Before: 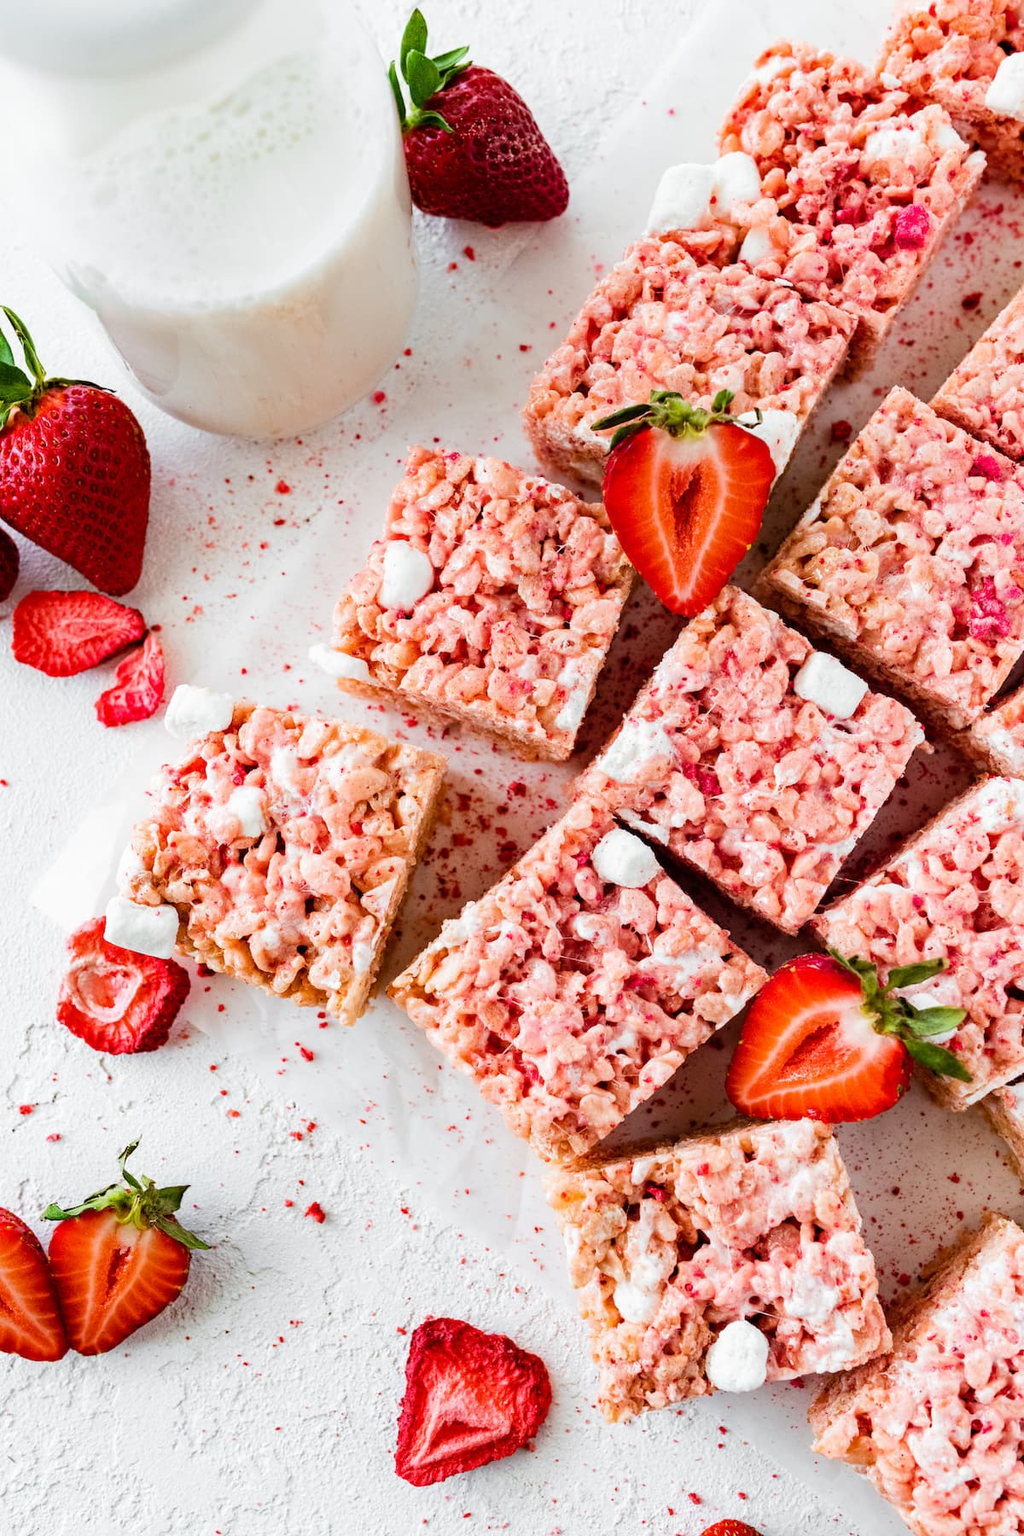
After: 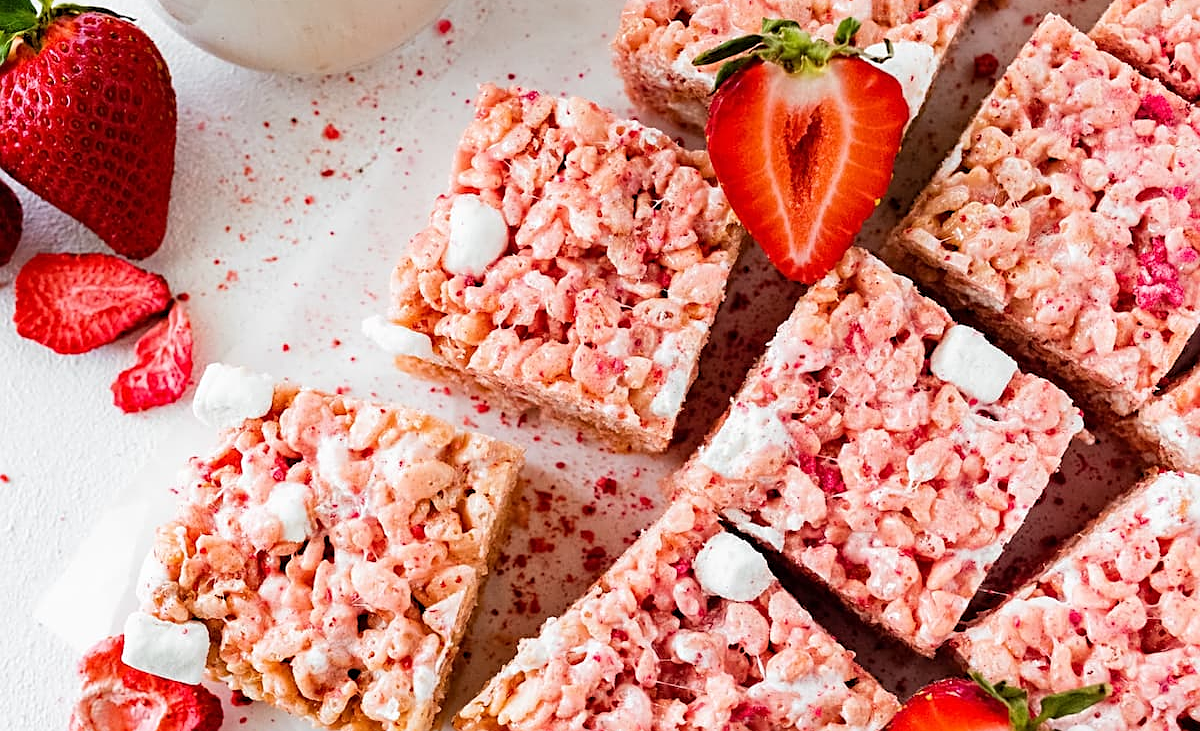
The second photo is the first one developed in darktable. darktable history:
crop and rotate: top 24.394%, bottom 34.958%
sharpen: on, module defaults
